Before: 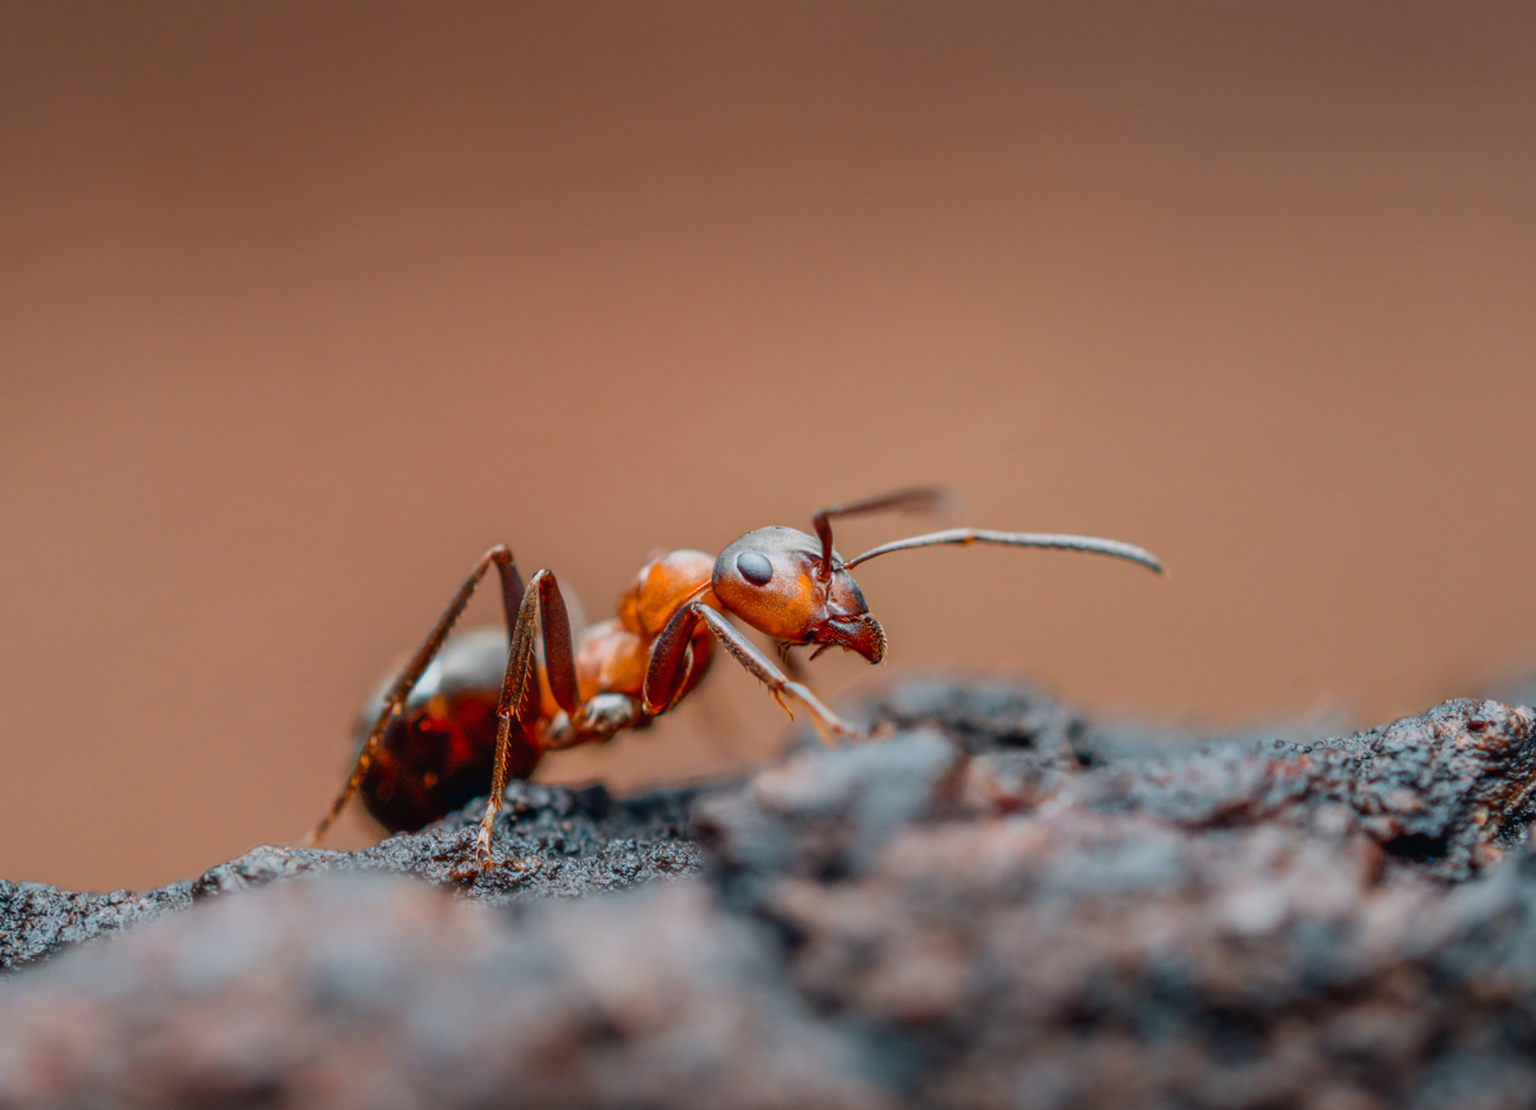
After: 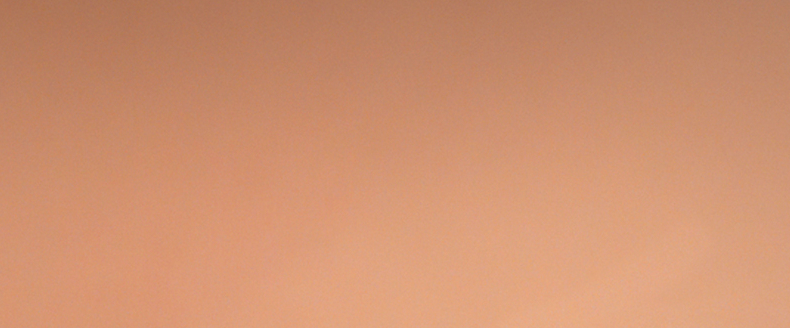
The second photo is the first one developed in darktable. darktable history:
exposure: exposure 0.751 EV, compensate exposure bias true, compensate highlight preservation false
crop: left 28.775%, top 16.814%, right 26.627%, bottom 57.526%
